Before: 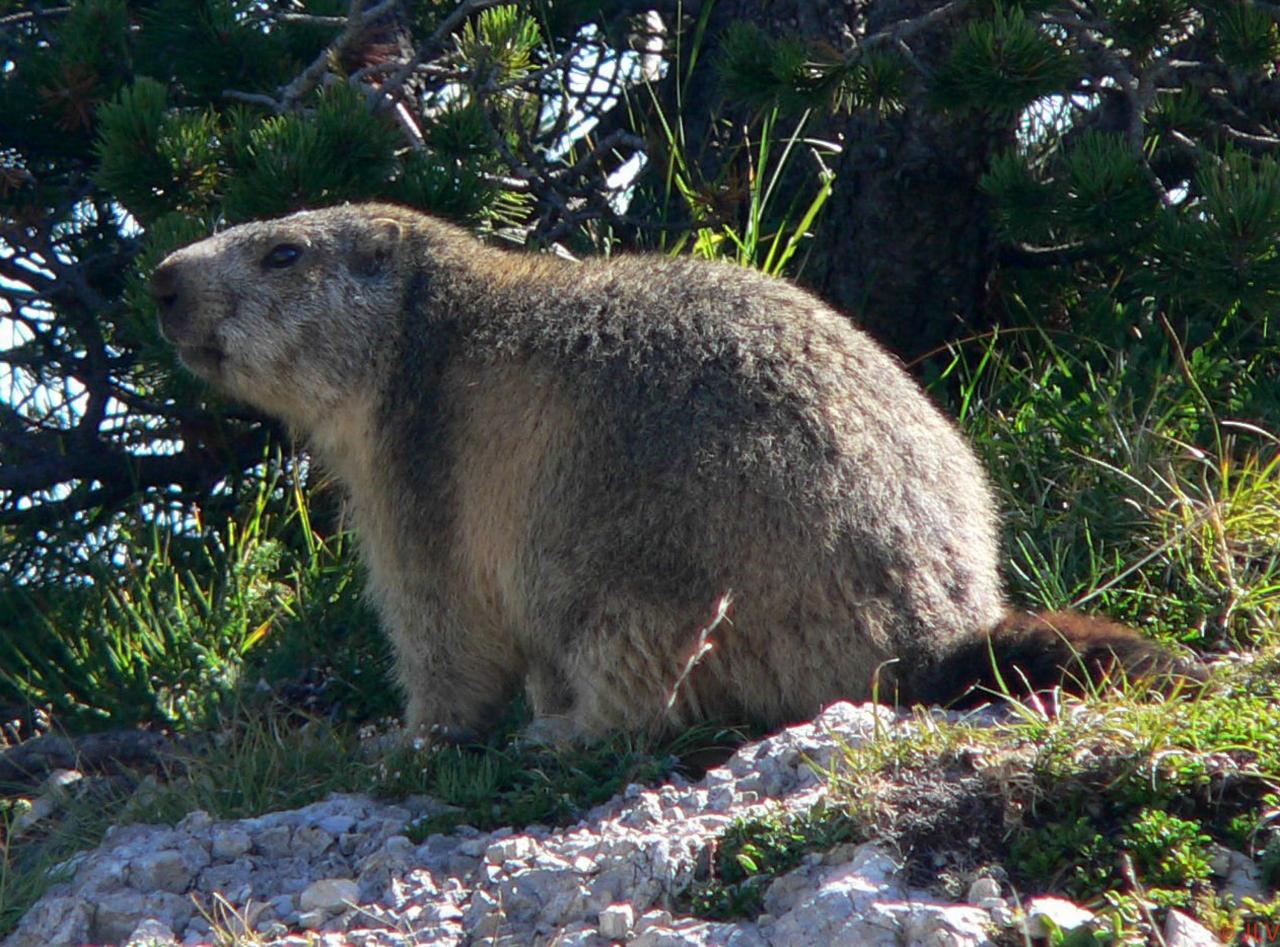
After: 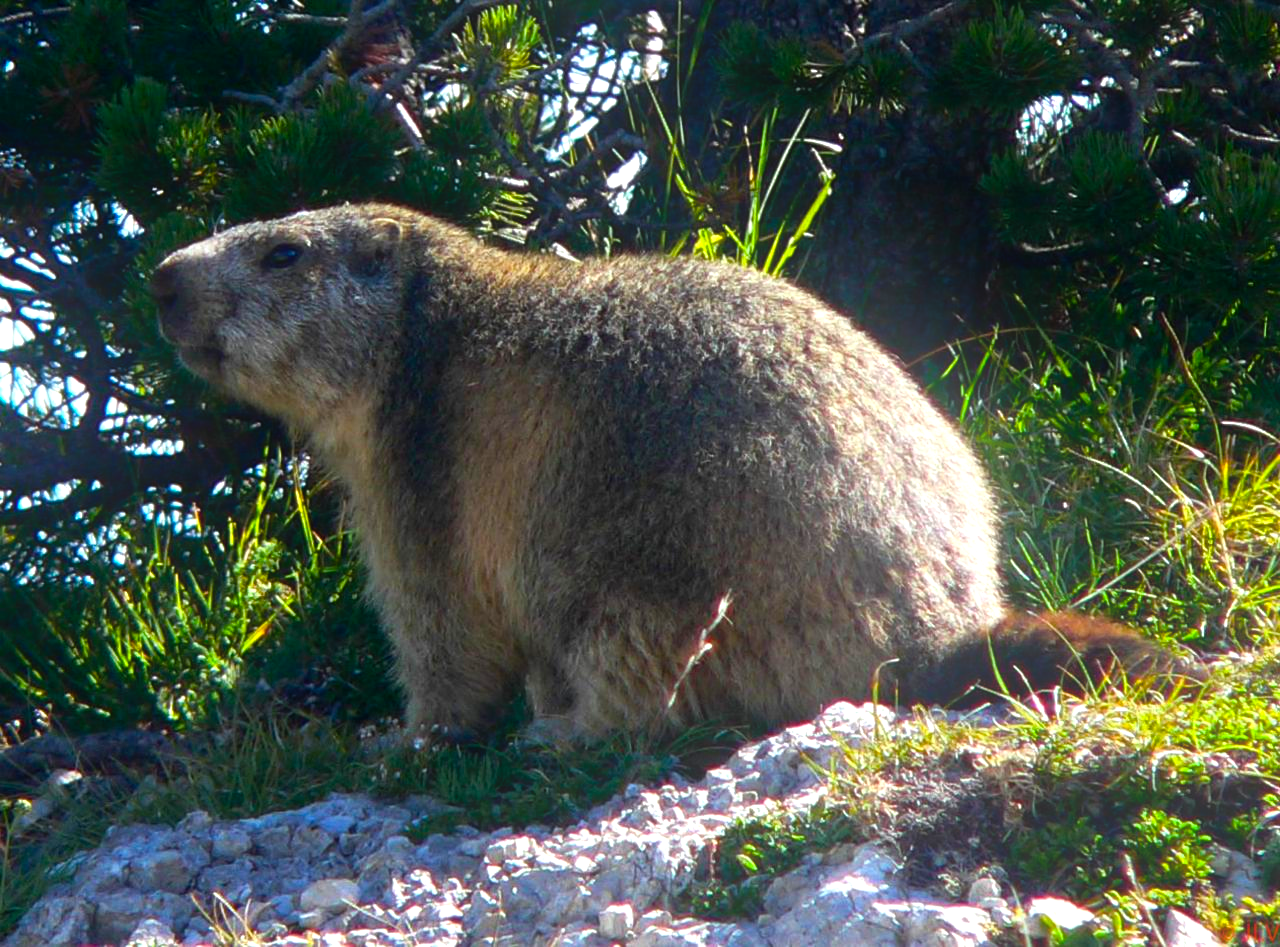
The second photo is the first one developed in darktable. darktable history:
color balance rgb: linear chroma grading › global chroma 16.62%, perceptual saturation grading › highlights -8.63%, perceptual saturation grading › mid-tones 18.66%, perceptual saturation grading › shadows 28.49%, perceptual brilliance grading › highlights 14.22%, perceptual brilliance grading › shadows -18.96%, global vibrance 27.71%
bloom: on, module defaults
